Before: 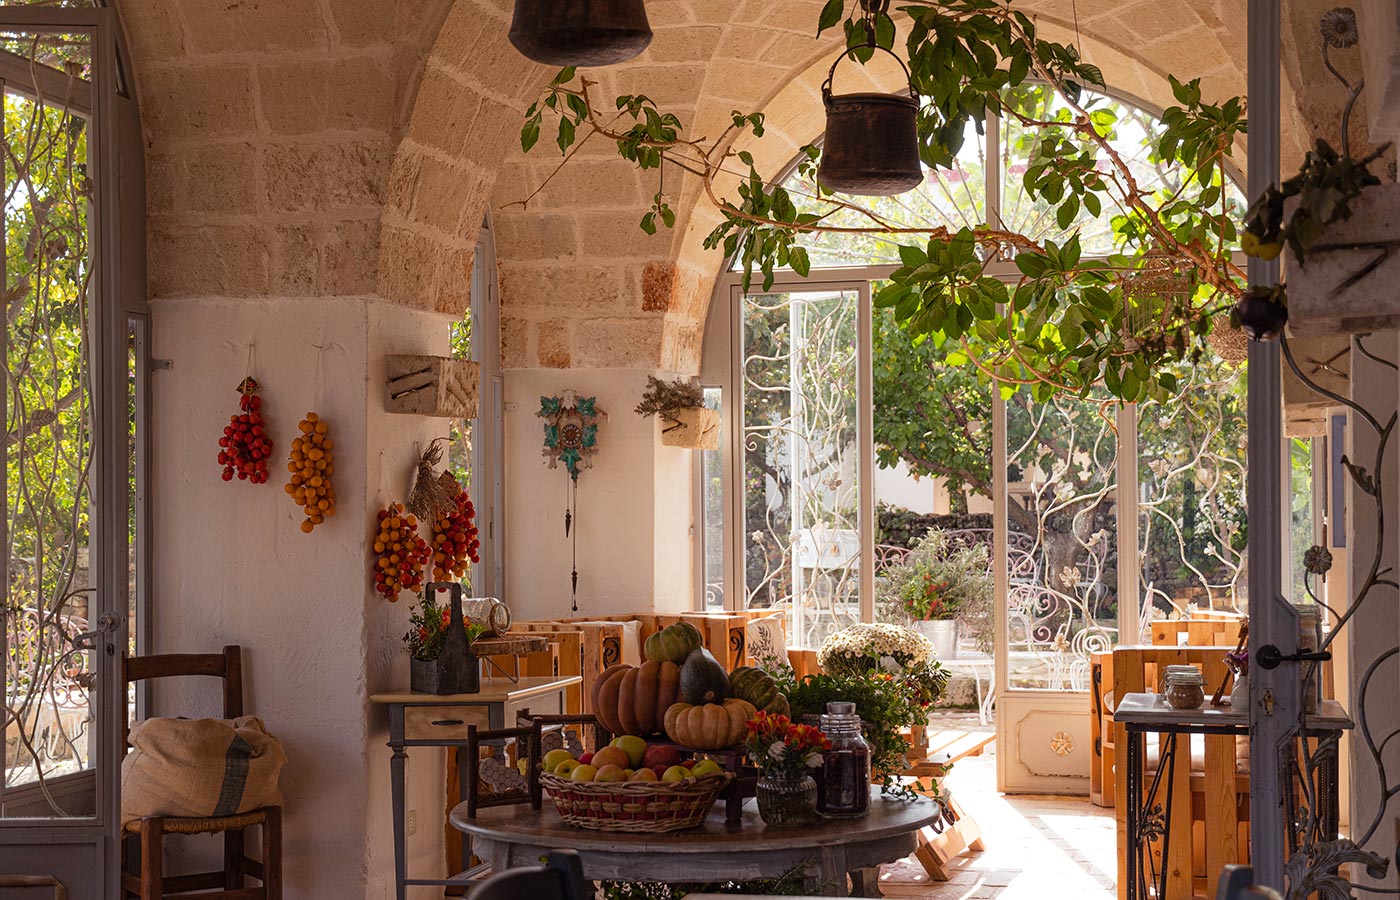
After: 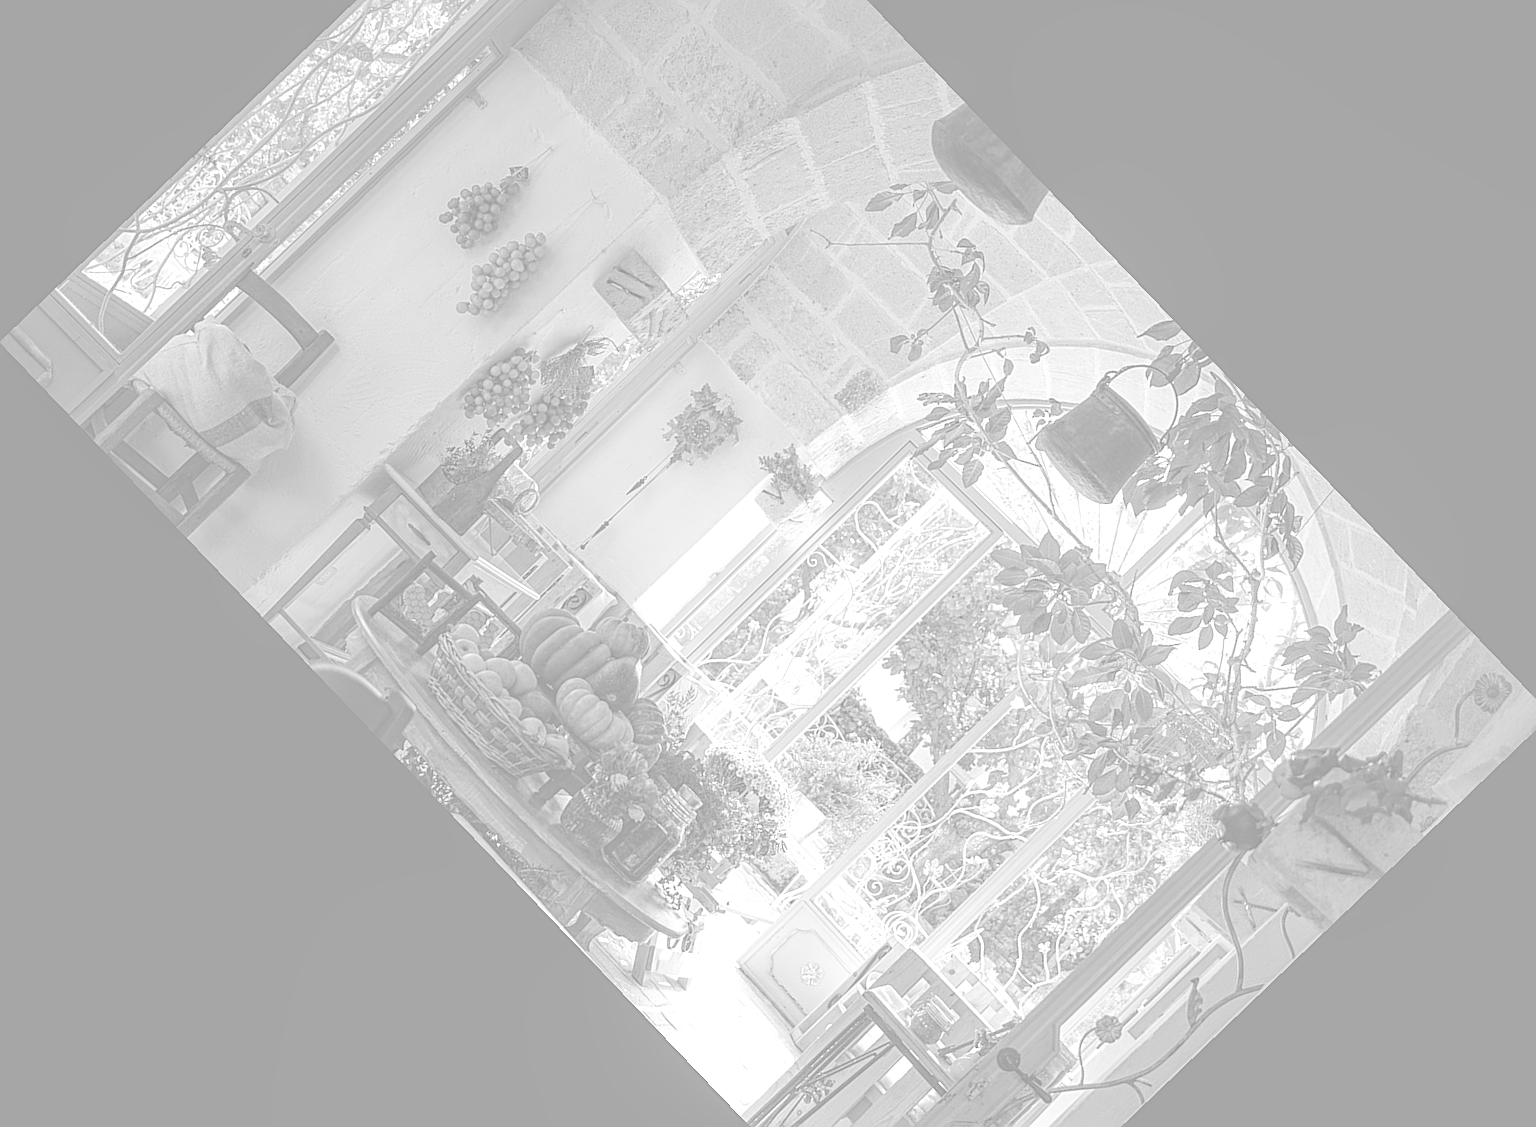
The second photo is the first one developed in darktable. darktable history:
crop and rotate: angle -46.26°, top 16.234%, right 0.912%, bottom 11.704%
exposure: black level correction 0, exposure 1 EV, compensate exposure bias true, compensate highlight preservation false
sharpen: on, module defaults
local contrast: detail 130%
colorize: hue 331.2°, saturation 75%, source mix 30.28%, lightness 70.52%, version 1
monochrome: on, module defaults
